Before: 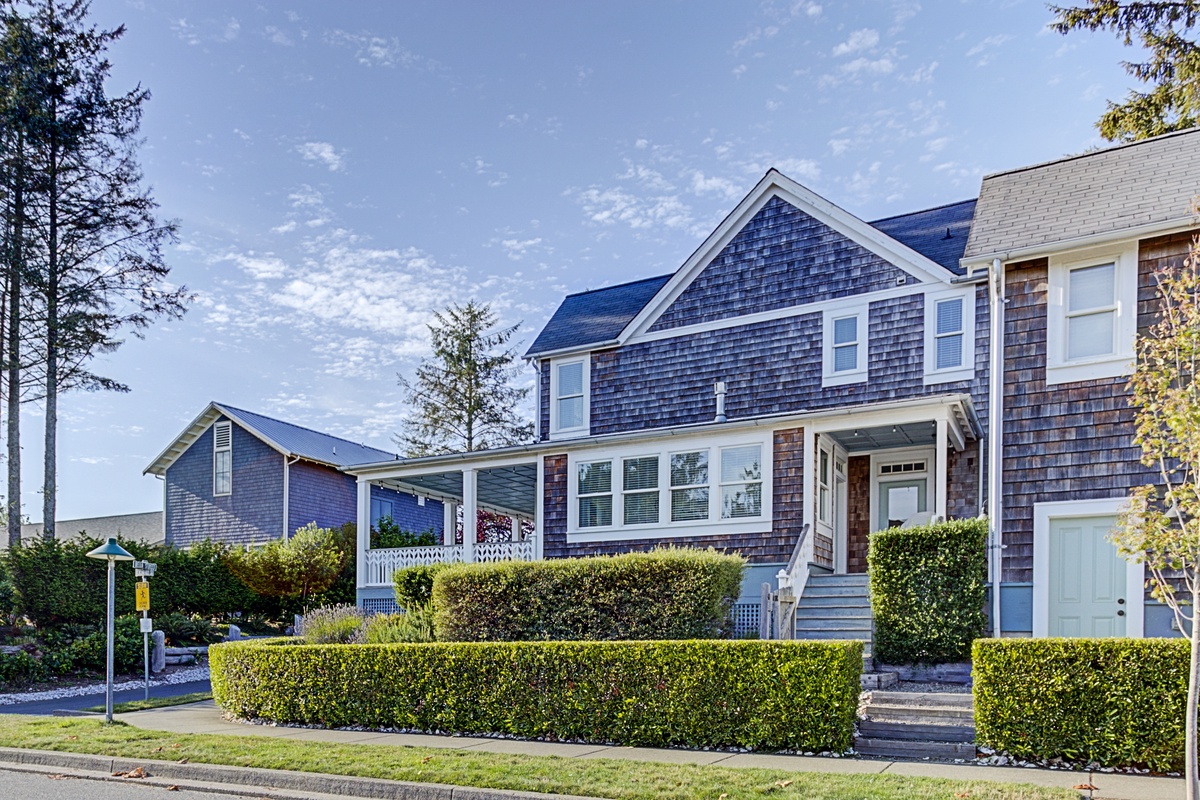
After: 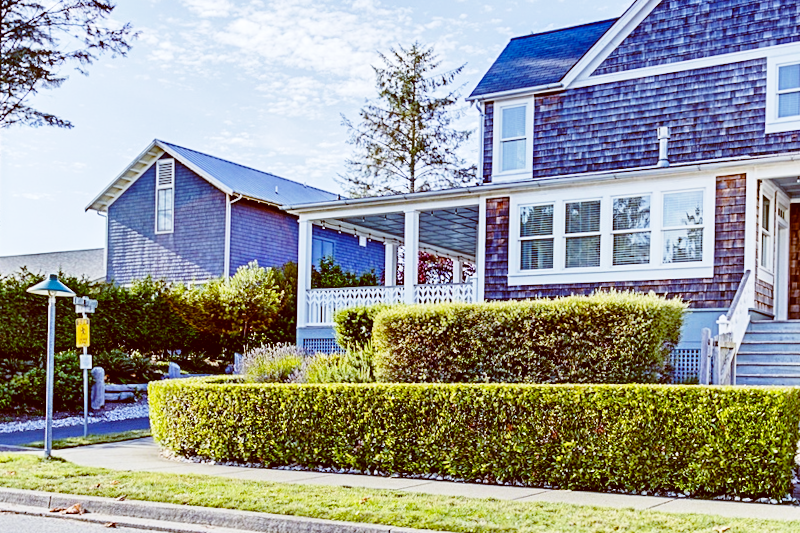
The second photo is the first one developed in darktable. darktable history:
color balance: lift [1, 1.015, 1.004, 0.985], gamma [1, 0.958, 0.971, 1.042], gain [1, 0.956, 0.977, 1.044]
crop and rotate: angle -0.82°, left 3.85%, top 31.828%, right 27.992%
tone equalizer: on, module defaults
color zones: curves: ch0 [(0, 0.5) (0.143, 0.5) (0.286, 0.5) (0.429, 0.5) (0.571, 0.5) (0.714, 0.476) (0.857, 0.5) (1, 0.5)]; ch2 [(0, 0.5) (0.143, 0.5) (0.286, 0.5) (0.429, 0.5) (0.571, 0.5) (0.714, 0.487) (0.857, 0.5) (1, 0.5)]
base curve: curves: ch0 [(0, 0) (0.028, 0.03) (0.121, 0.232) (0.46, 0.748) (0.859, 0.968) (1, 1)], preserve colors none
